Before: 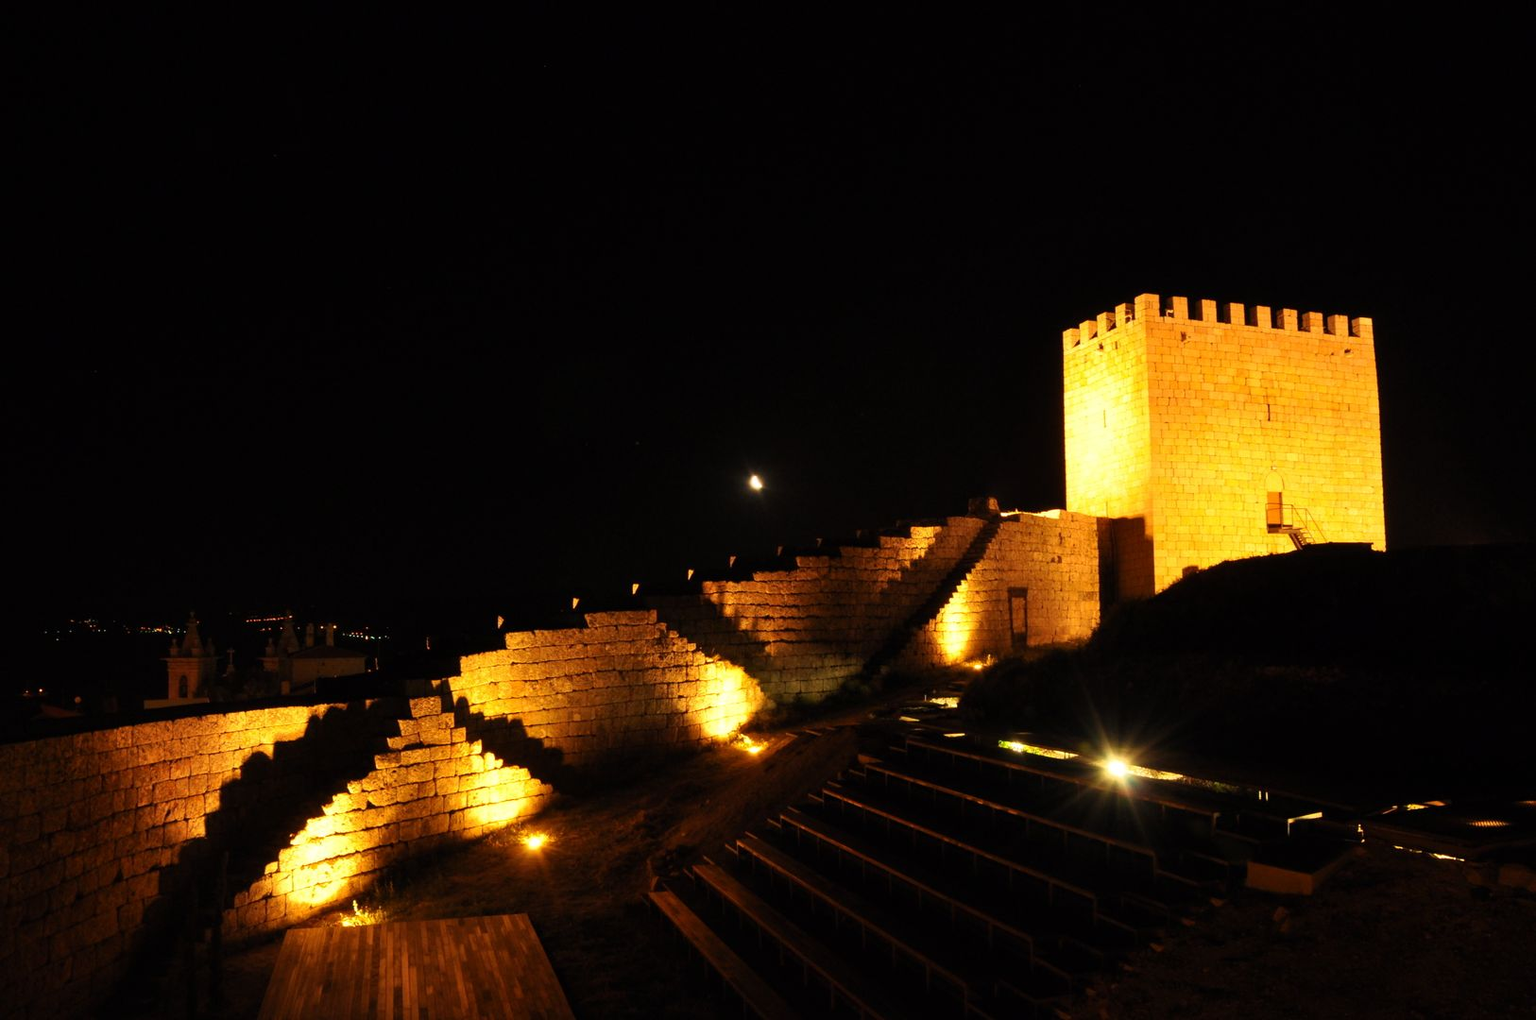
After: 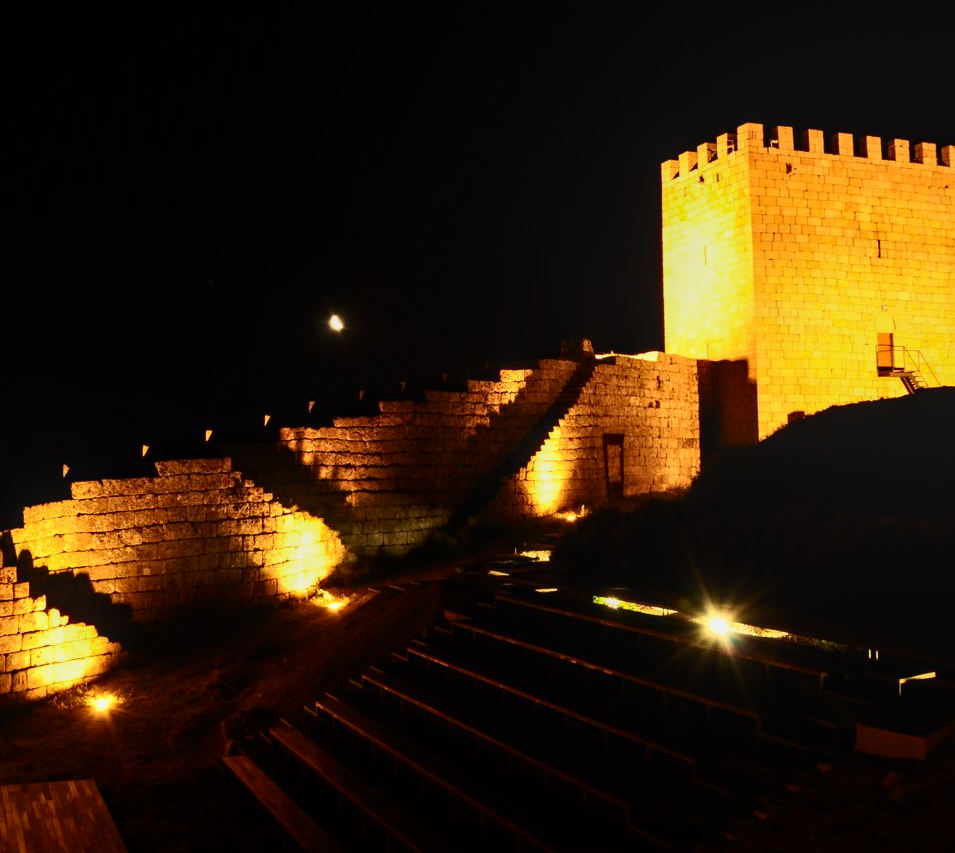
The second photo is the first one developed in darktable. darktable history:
crop and rotate: left 28.604%, top 17.465%, right 12.637%, bottom 3.464%
contrast brightness saturation: contrast 0.293
local contrast: on, module defaults
